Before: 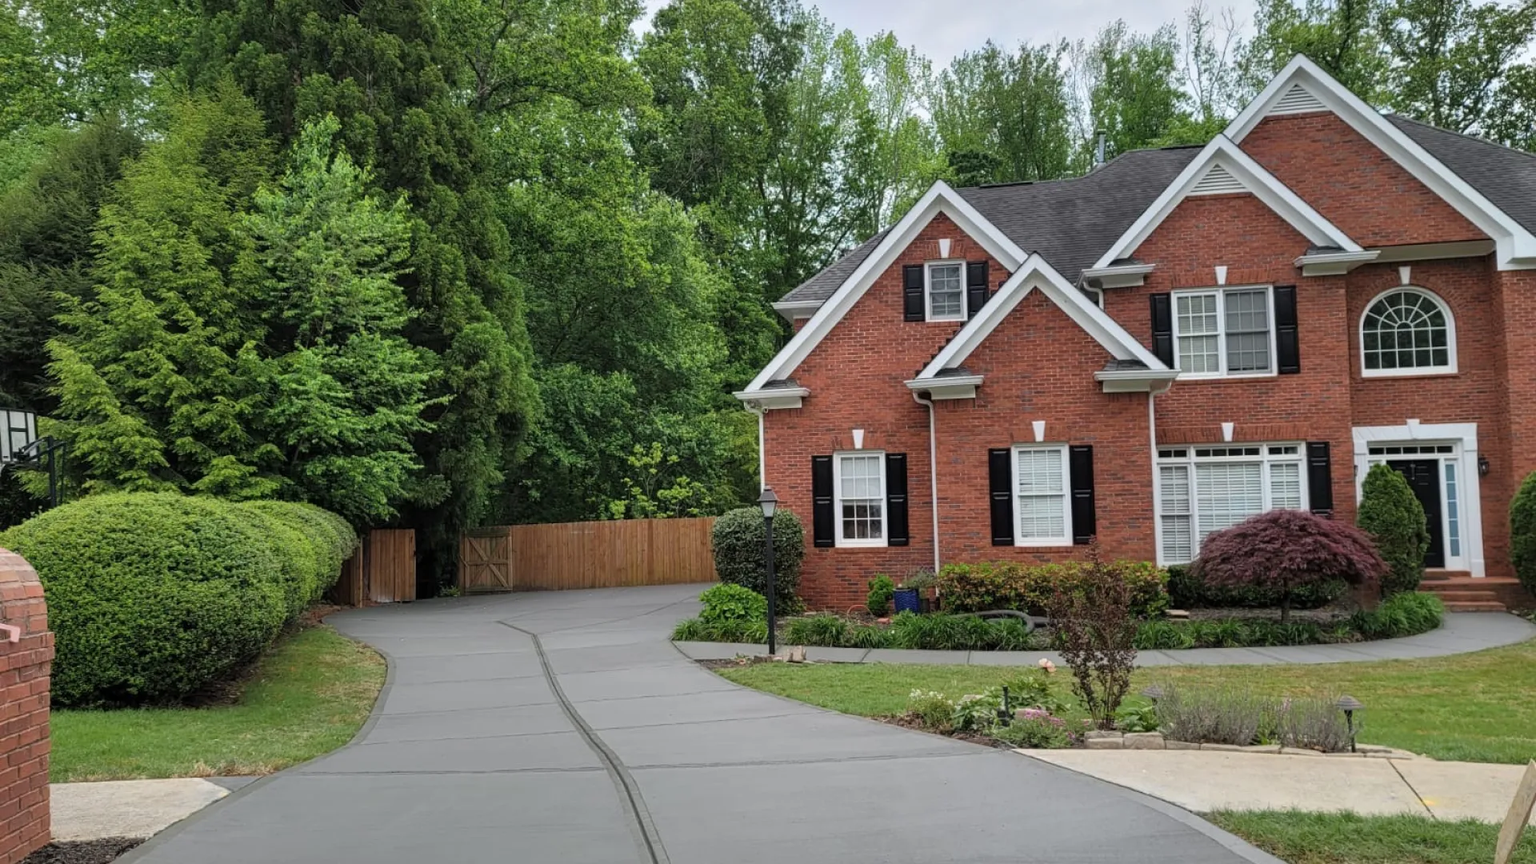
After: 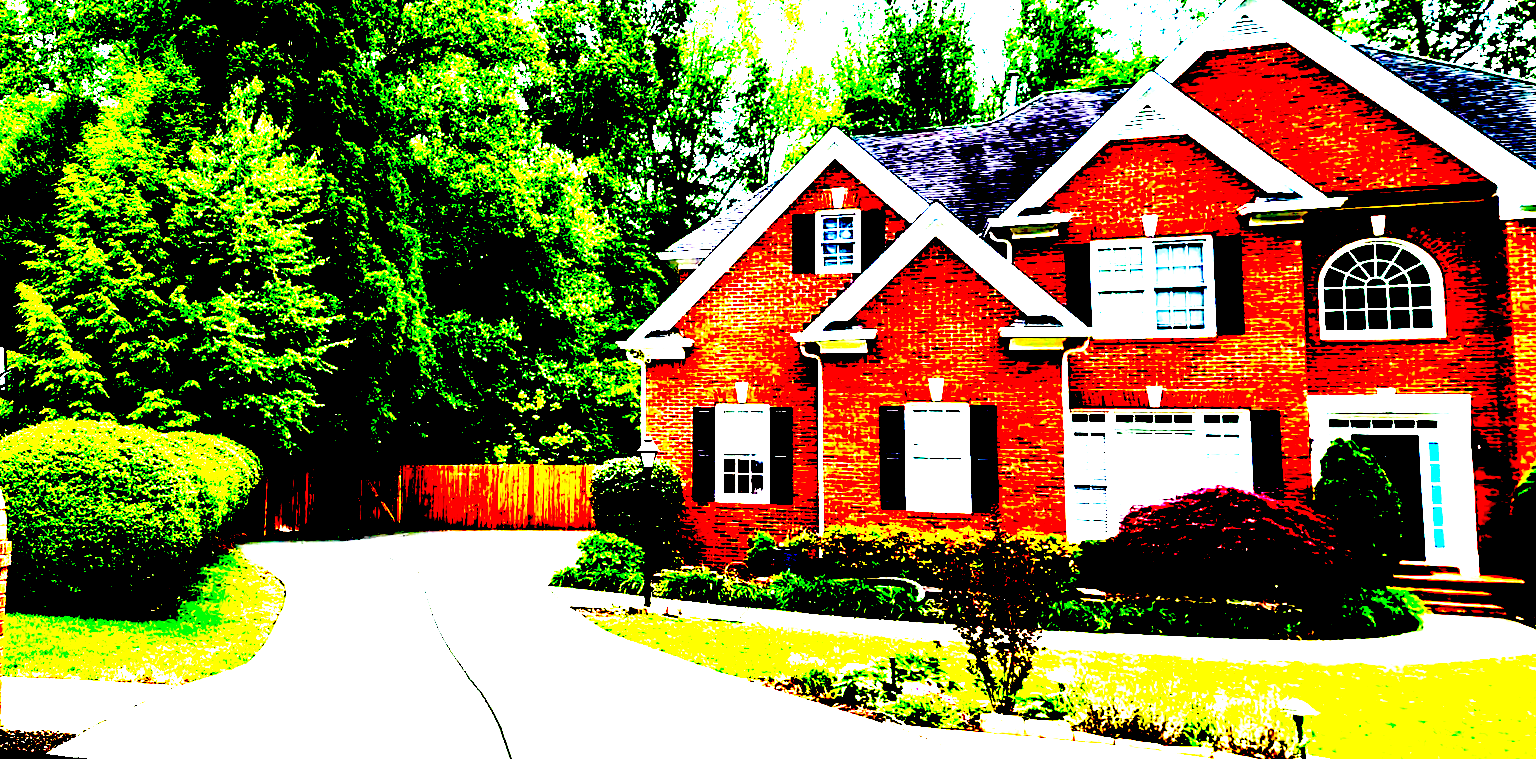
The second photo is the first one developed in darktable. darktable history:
exposure: black level correction 0.1, exposure 3 EV, compensate highlight preservation false
rotate and perspective: rotation 1.69°, lens shift (vertical) -0.023, lens shift (horizontal) -0.291, crop left 0.025, crop right 0.988, crop top 0.092, crop bottom 0.842
